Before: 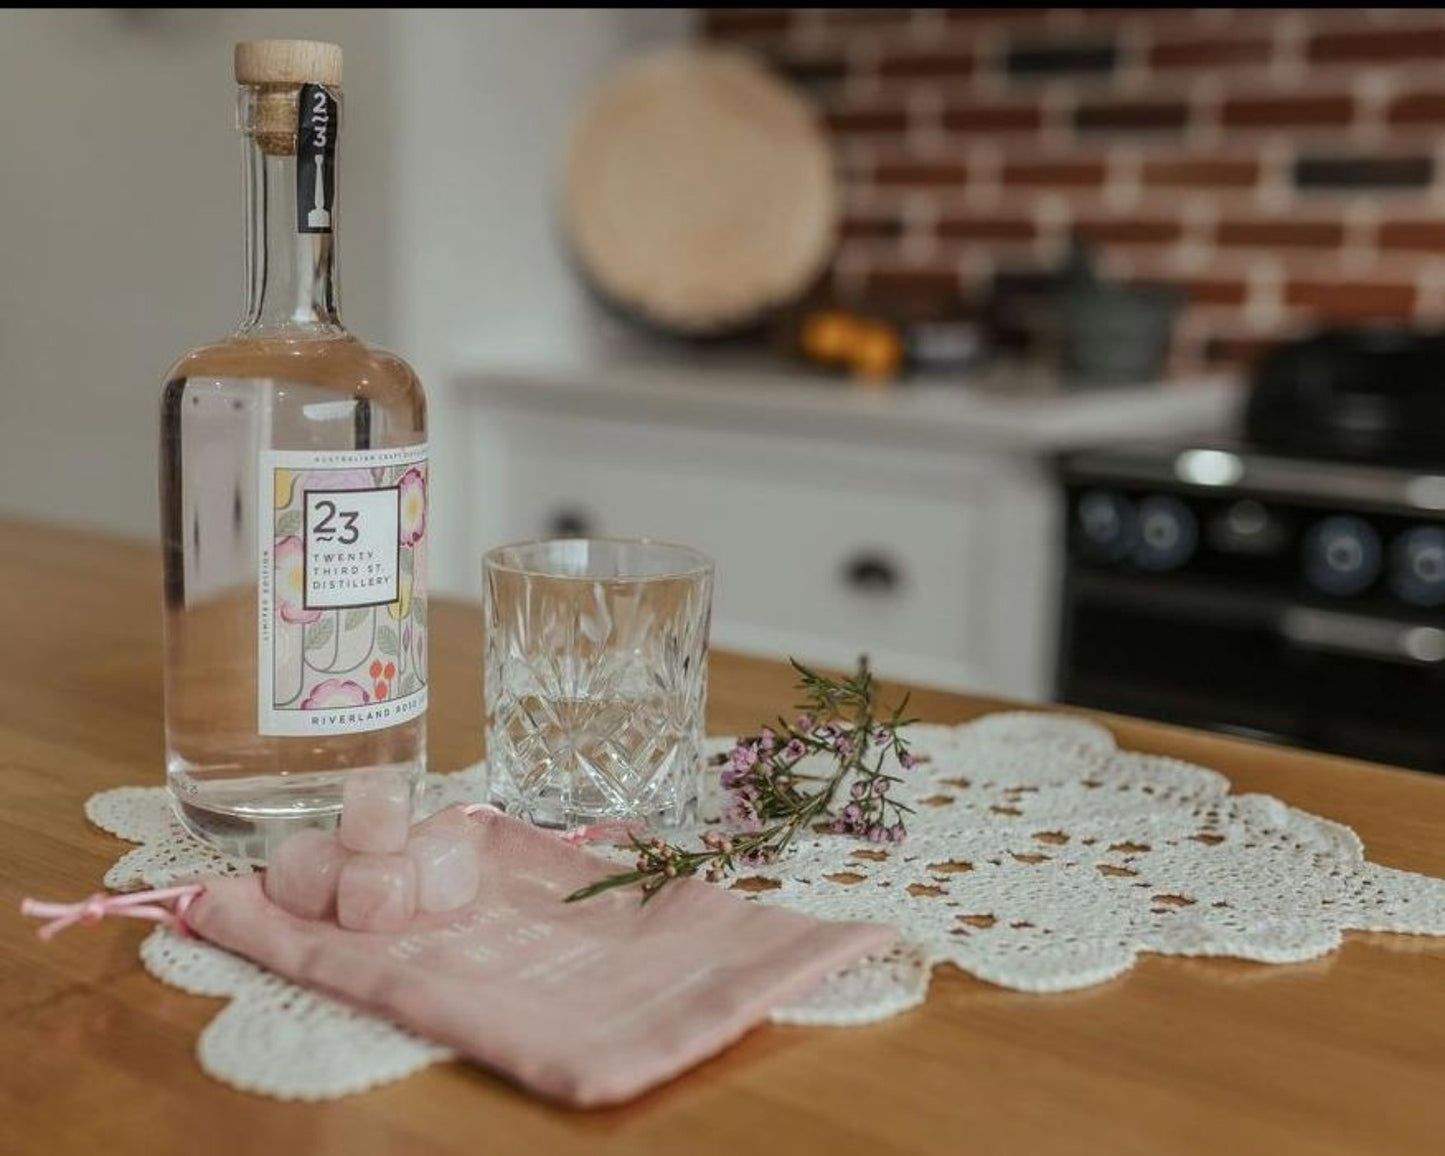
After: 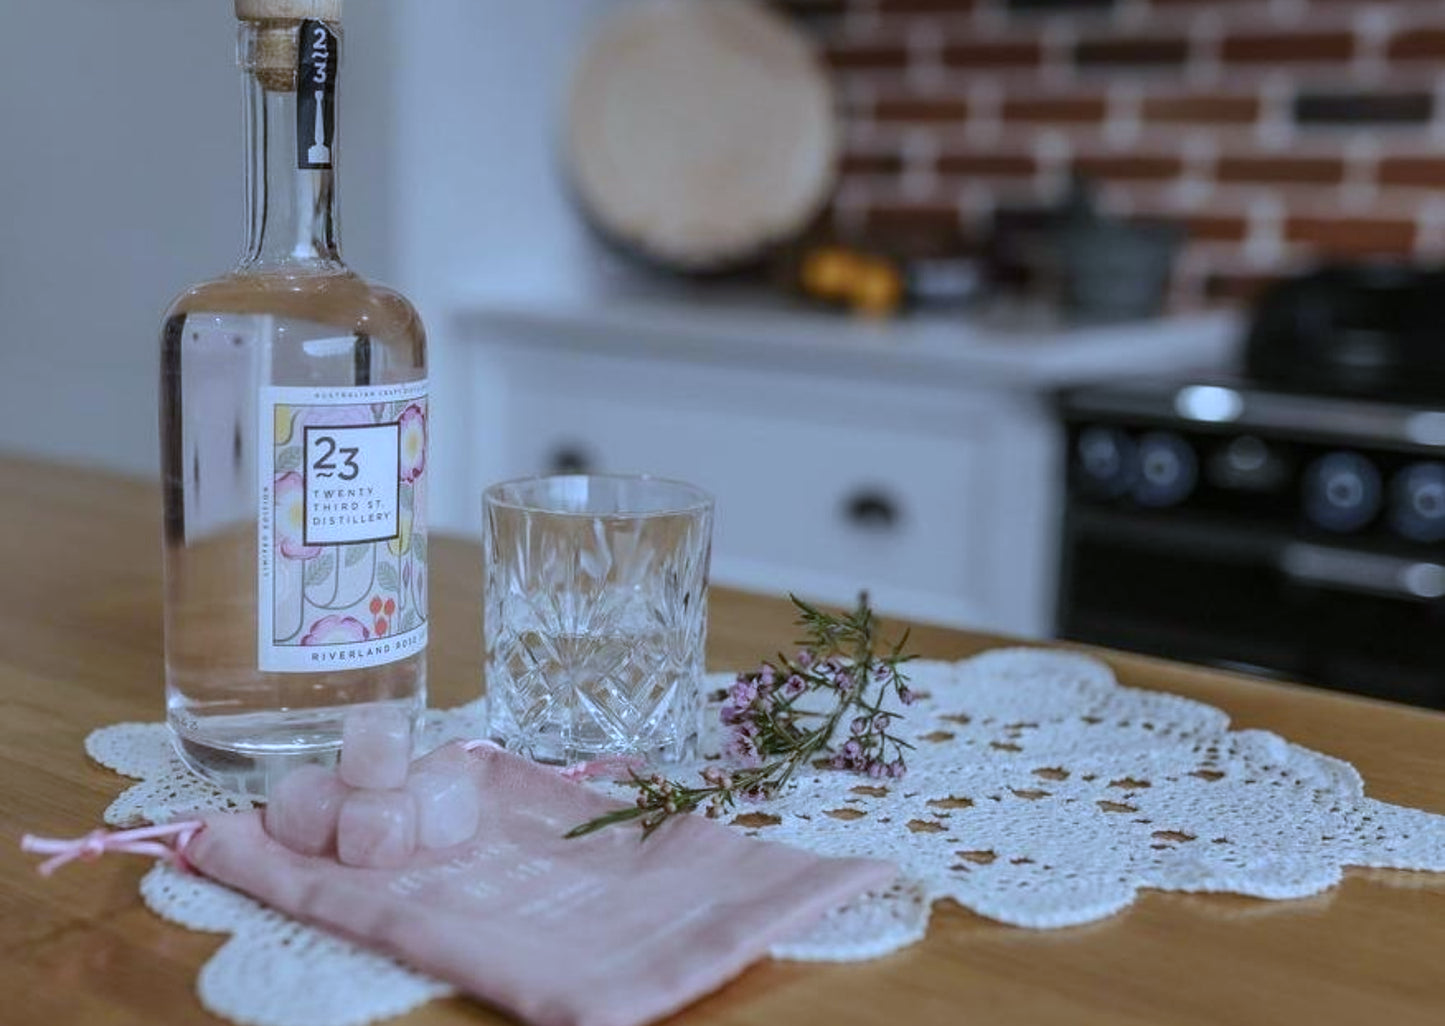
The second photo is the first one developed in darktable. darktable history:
white balance: red 0.871, blue 1.249
crop and rotate: top 5.609%, bottom 5.609%
